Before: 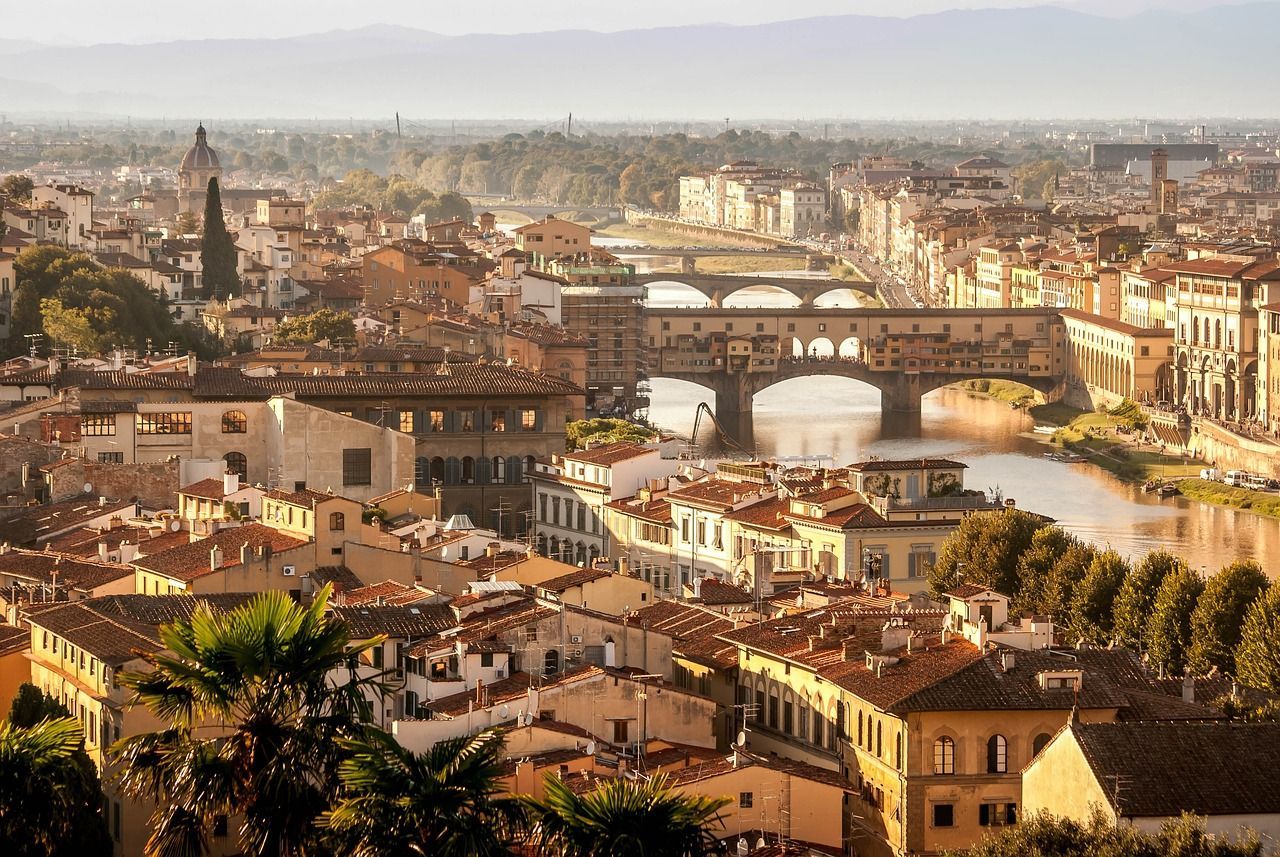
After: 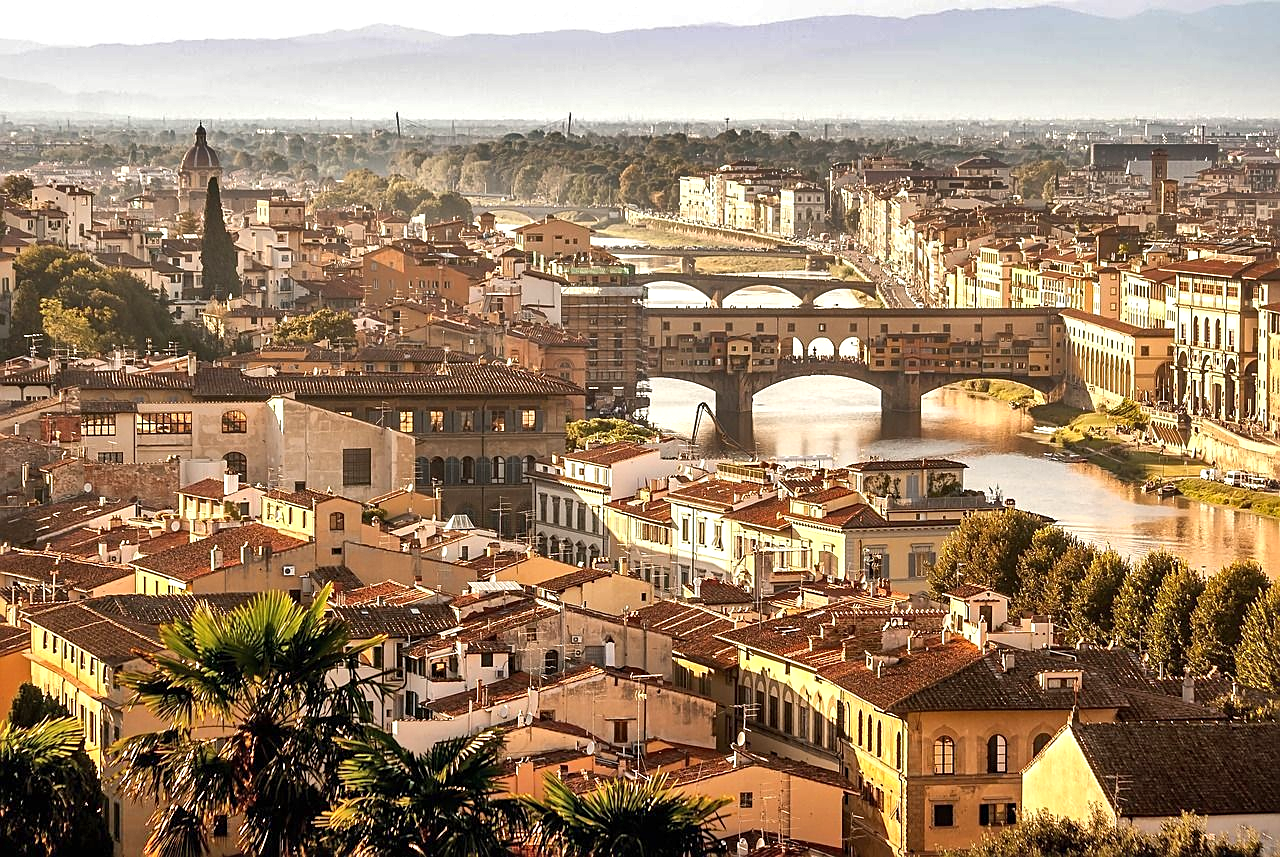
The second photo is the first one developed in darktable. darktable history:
shadows and highlights: shadows 59.14, highlights -60.13, soften with gaussian
exposure: exposure 0.351 EV, compensate highlight preservation false
sharpen: on, module defaults
